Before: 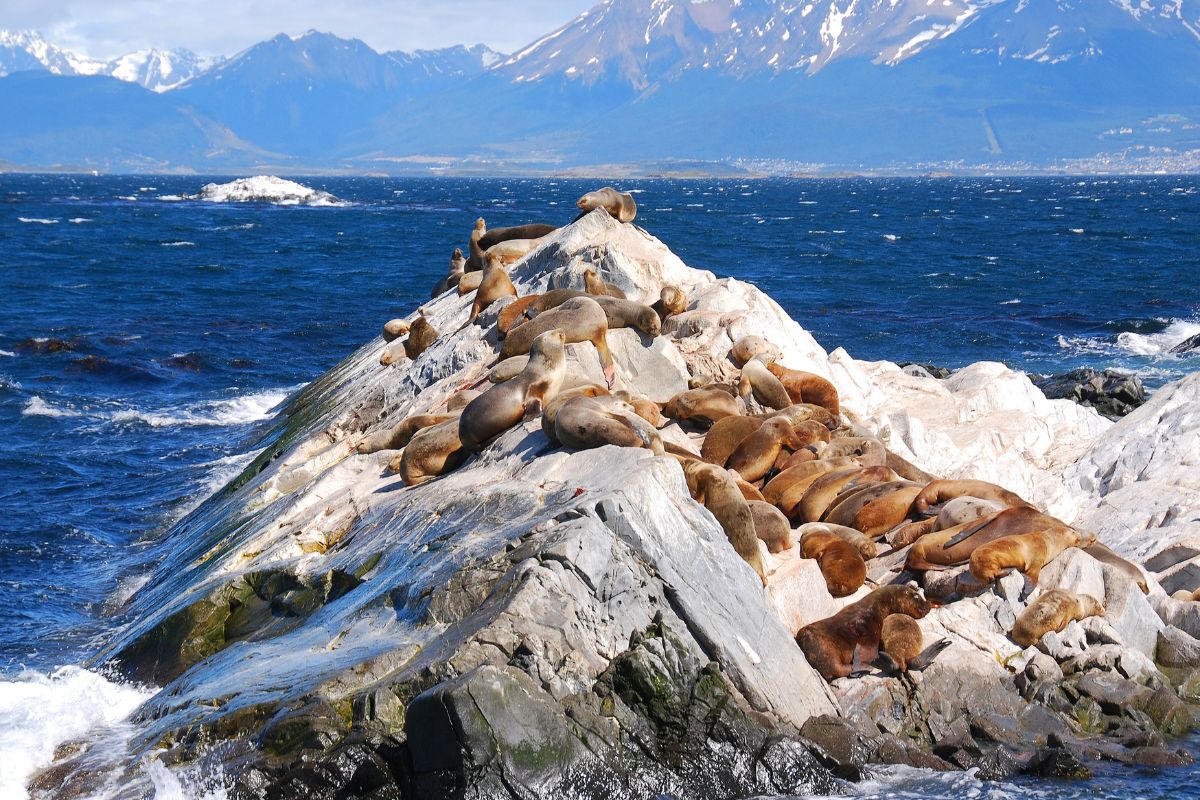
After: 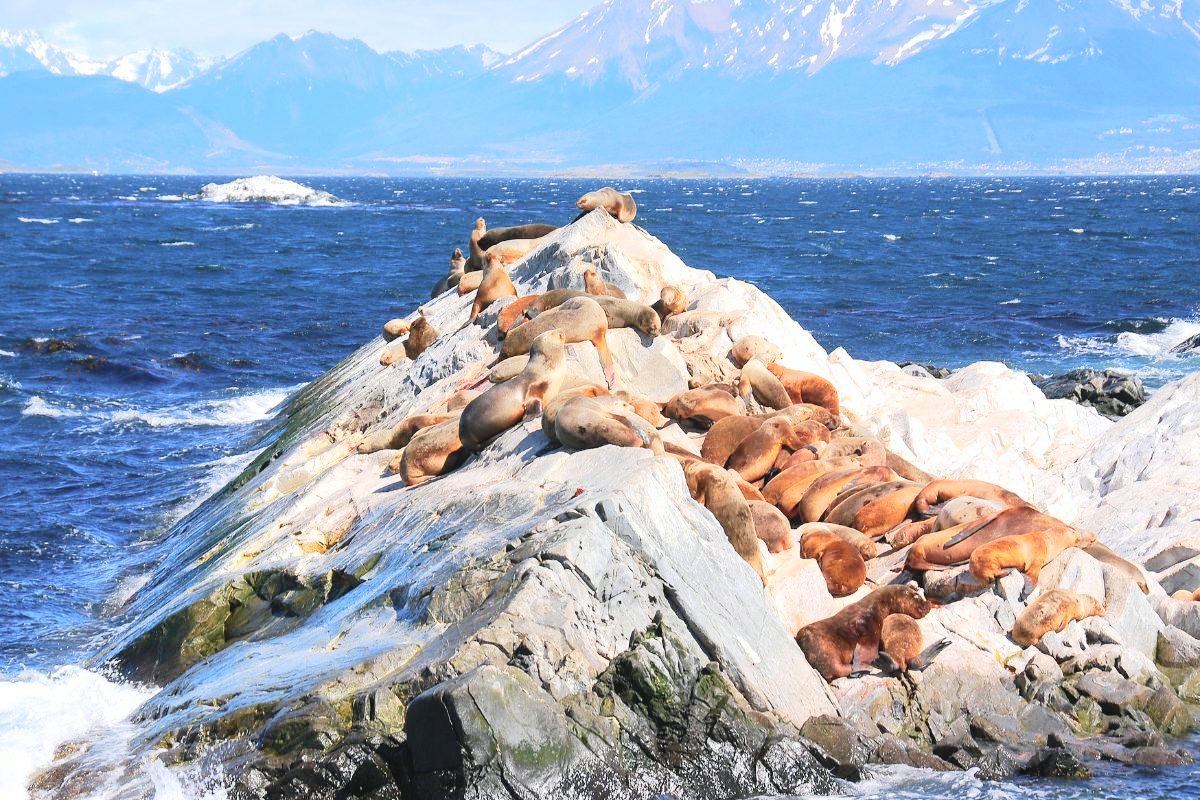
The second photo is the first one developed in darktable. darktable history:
tone curve: curves: ch0 [(0, 0.01) (0.037, 0.032) (0.131, 0.108) (0.275, 0.256) (0.483, 0.512) (0.61, 0.665) (0.696, 0.742) (0.792, 0.819) (0.911, 0.925) (0.997, 0.995)]; ch1 [(0, 0) (0.308, 0.29) (0.425, 0.411) (0.492, 0.488) (0.505, 0.503) (0.527, 0.531) (0.568, 0.594) (0.683, 0.702) (0.746, 0.77) (1, 1)]; ch2 [(0, 0) (0.246, 0.233) (0.36, 0.352) (0.415, 0.415) (0.485, 0.487) (0.502, 0.504) (0.525, 0.523) (0.539, 0.553) (0.587, 0.594) (0.636, 0.652) (0.711, 0.729) (0.845, 0.855) (0.998, 0.977)], color space Lab, independent channels, preserve colors none
global tonemap: drago (0.7, 100)
